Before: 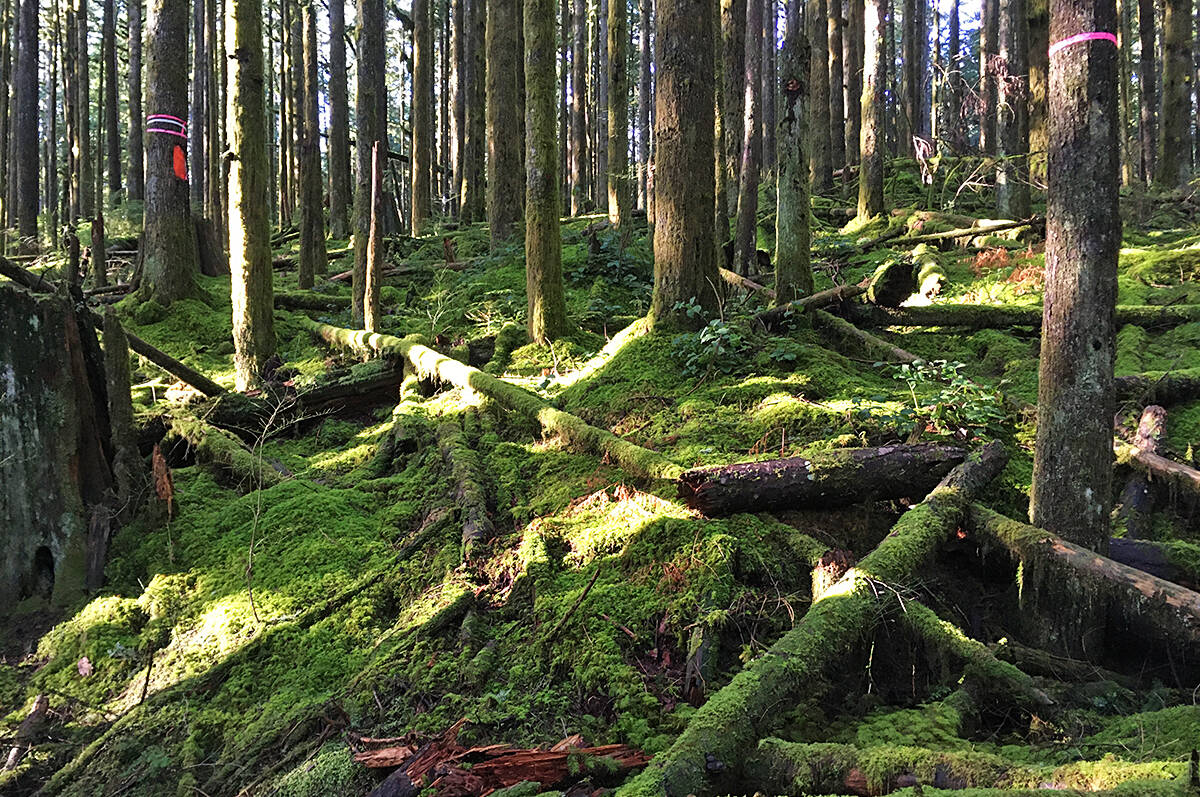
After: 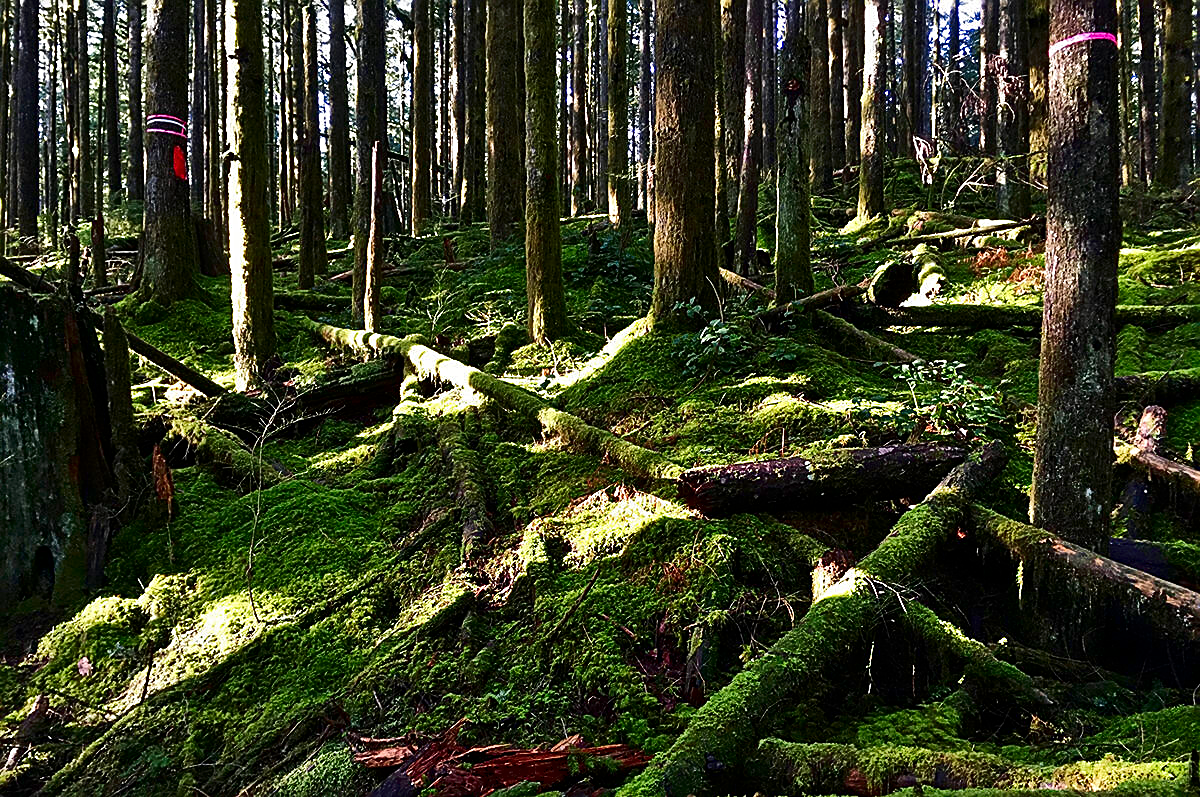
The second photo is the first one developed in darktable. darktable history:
contrast brightness saturation: brightness -0.512
shadows and highlights: white point adjustment 0.128, highlights -69.69, highlights color adjustment 89.56%, soften with gaussian
sharpen: on, module defaults
